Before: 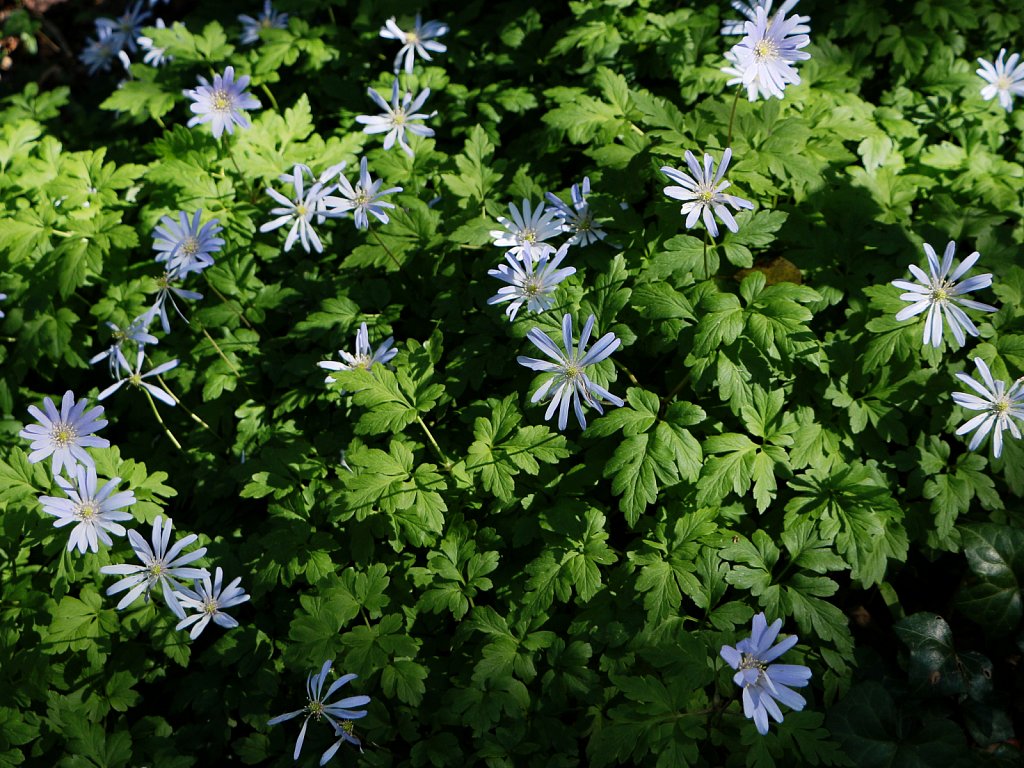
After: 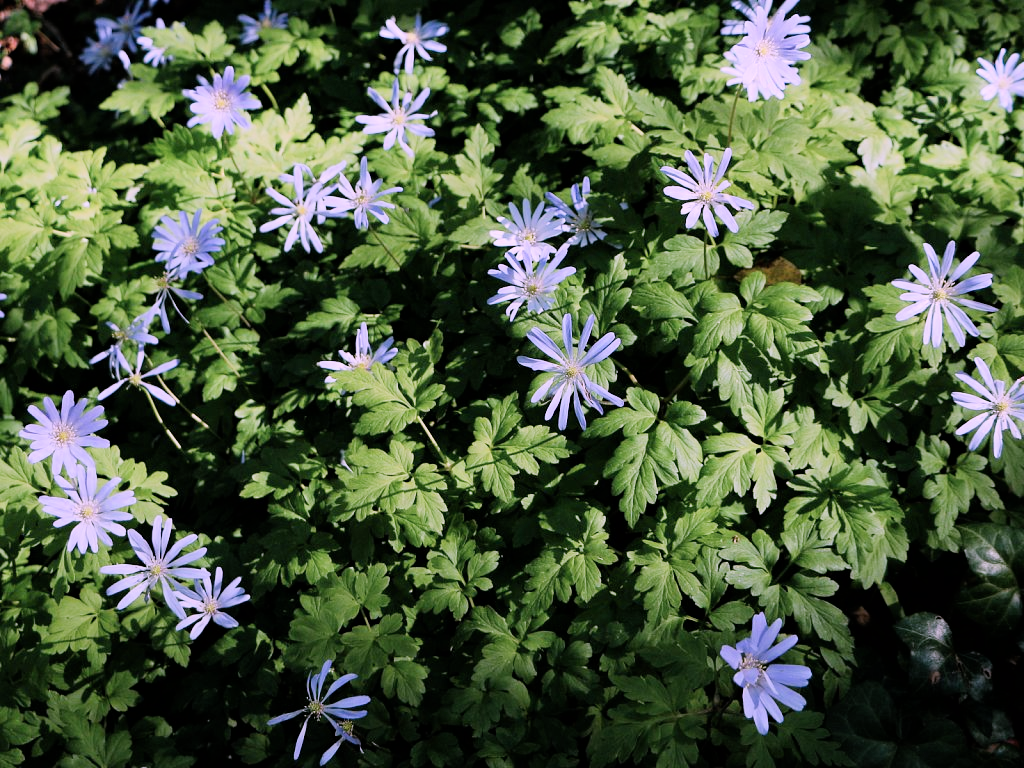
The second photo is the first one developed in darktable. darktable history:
exposure: black level correction 0, exposure 0.9 EV, compensate highlight preservation false
filmic rgb: black relative exposure -7.65 EV, white relative exposure 4.56 EV, hardness 3.61
color correction: highlights a* 15.46, highlights b* -20.56
